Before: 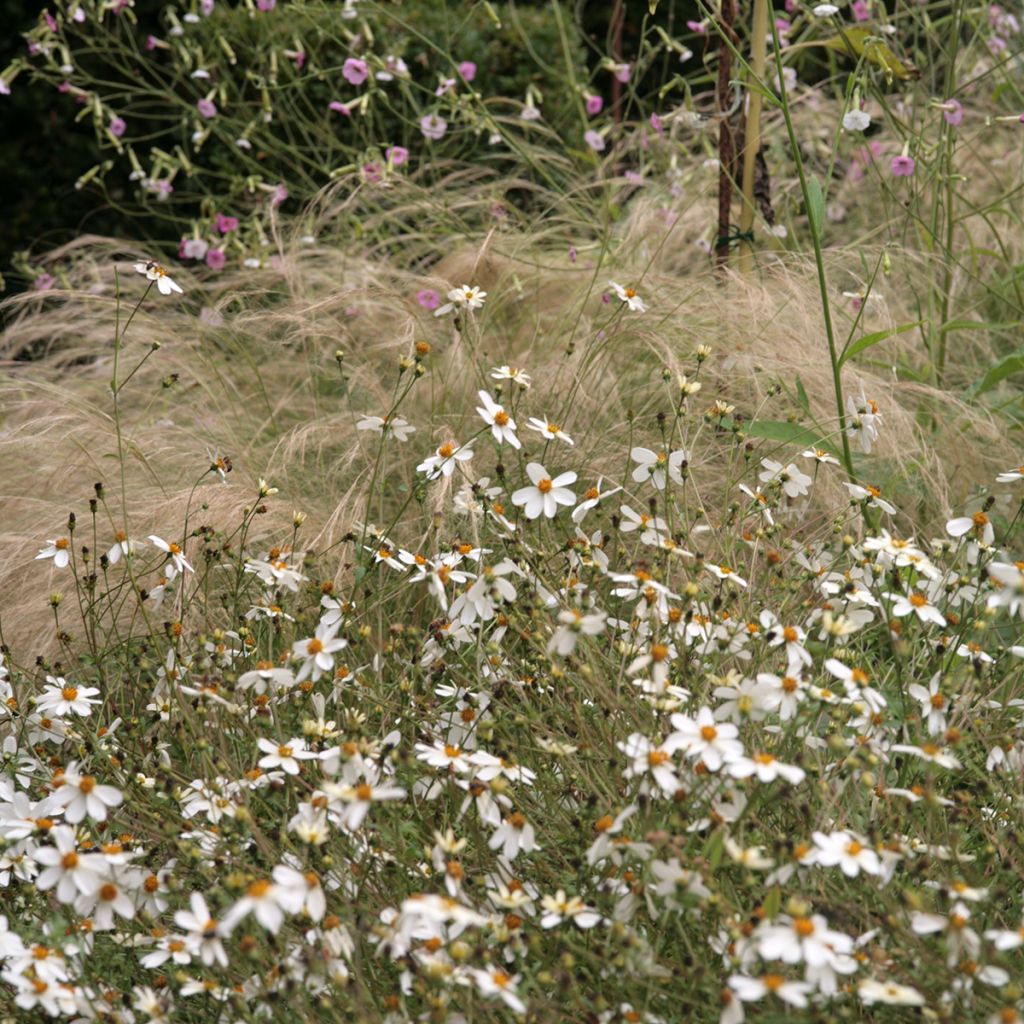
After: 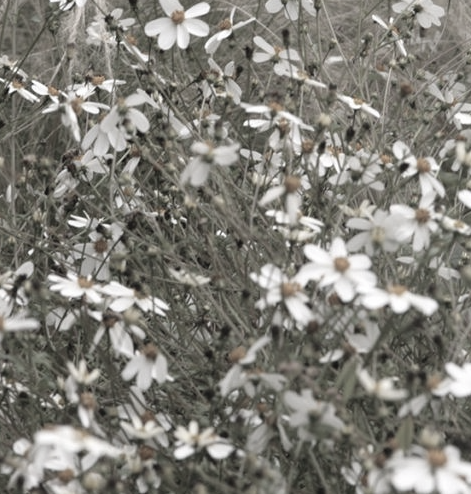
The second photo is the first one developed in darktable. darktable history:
color correction: highlights b* -0.035, saturation 0.228
crop: left 35.841%, top 45.825%, right 18.096%, bottom 5.92%
